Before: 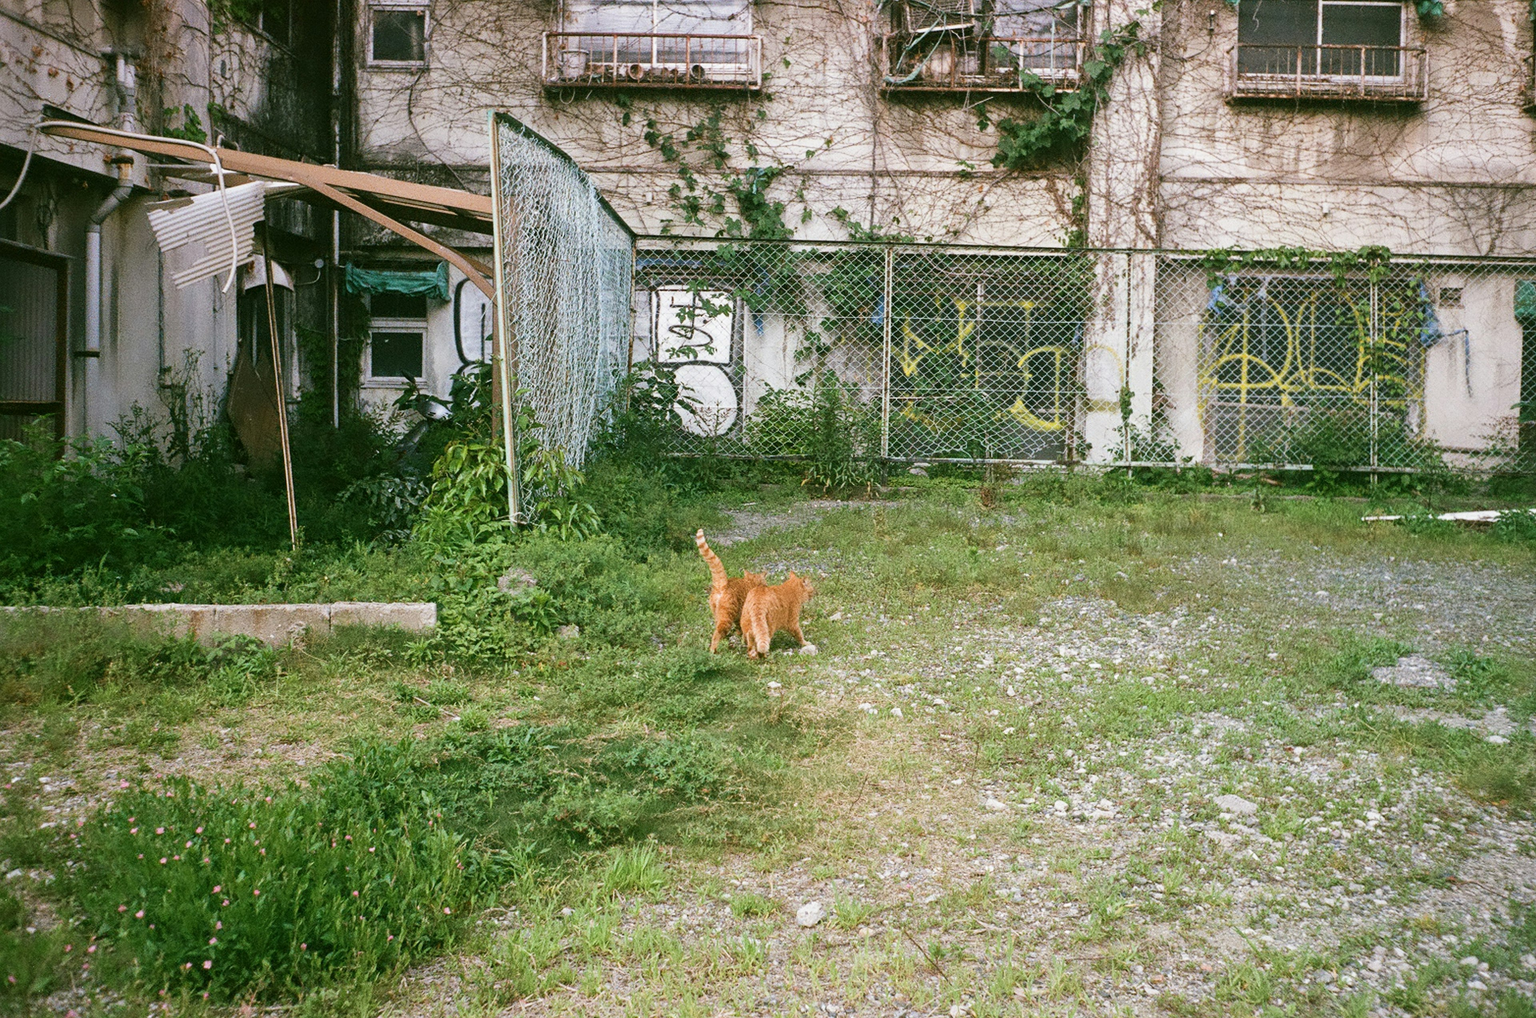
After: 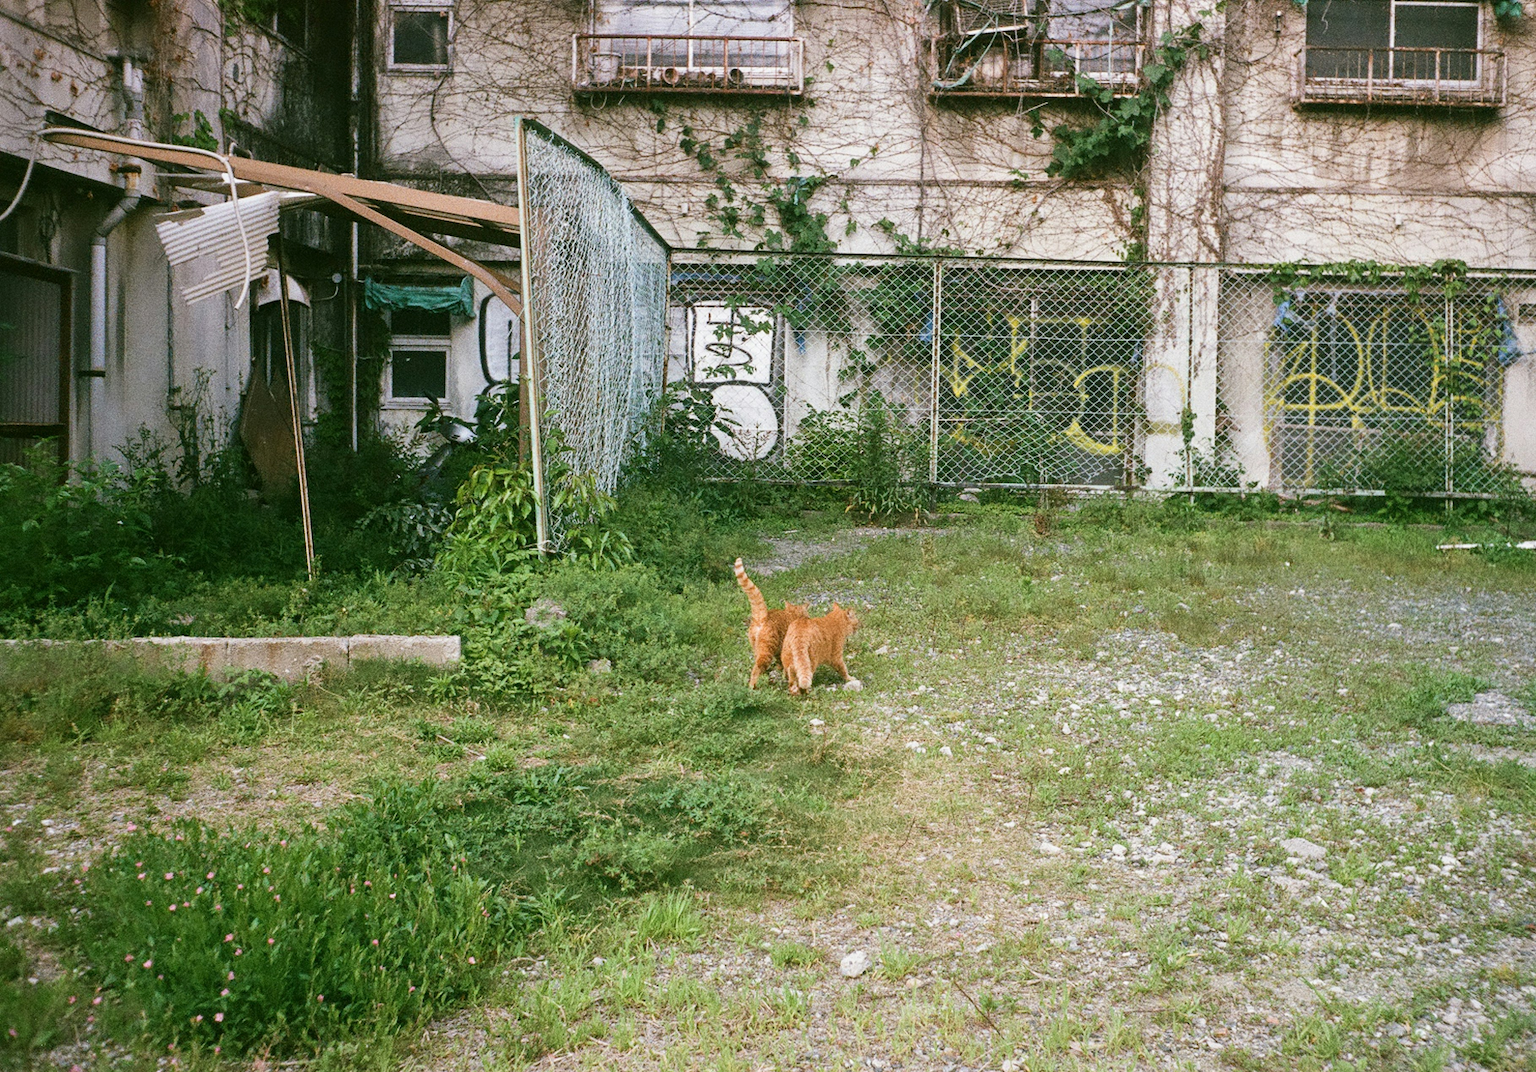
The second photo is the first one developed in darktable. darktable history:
crop and rotate: right 5.167%
grain: on, module defaults
